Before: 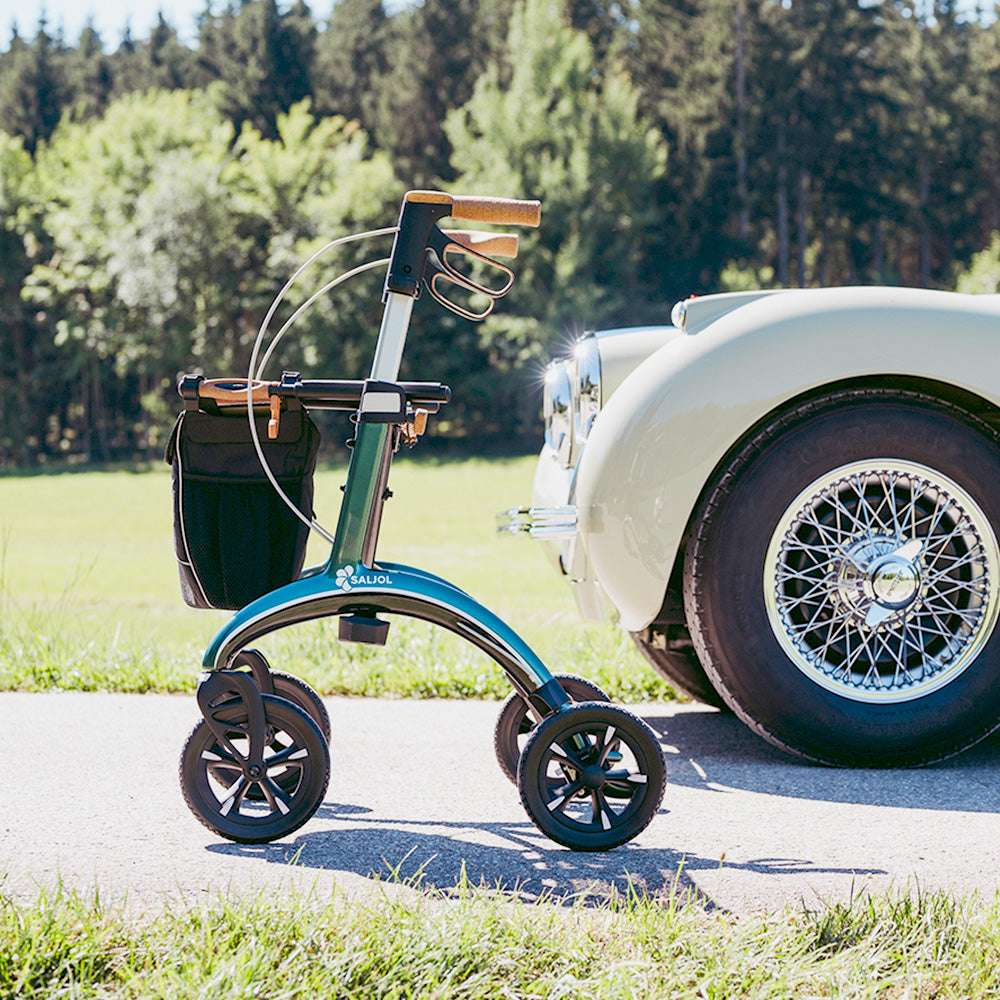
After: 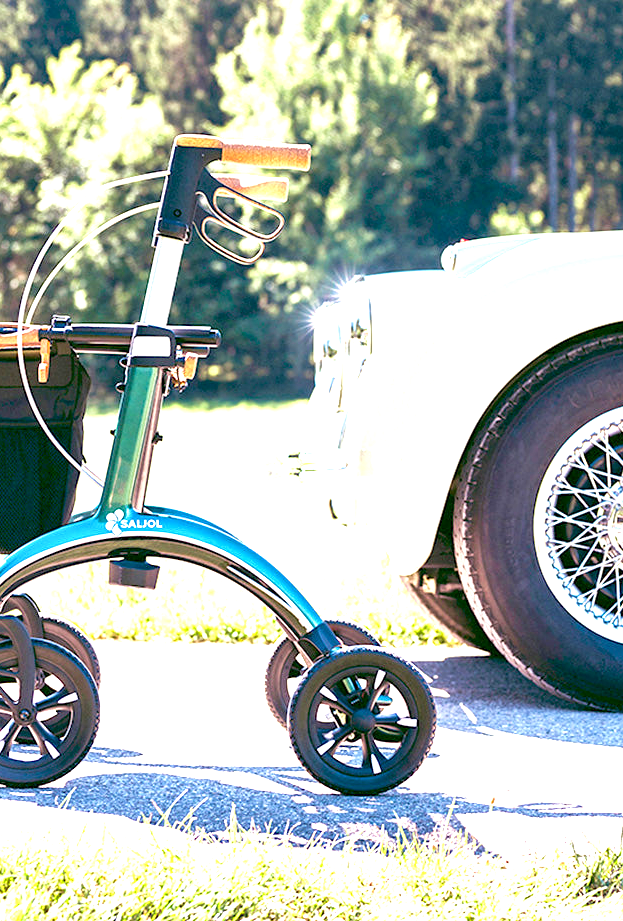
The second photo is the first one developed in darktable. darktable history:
crop and rotate: left 23.094%, top 5.62%, right 14.556%, bottom 2.273%
exposure: black level correction 0.001, exposure 1.398 EV, compensate highlight preservation false
local contrast: mode bilateral grid, contrast 19, coarseness 50, detail 119%, midtone range 0.2
velvia: on, module defaults
